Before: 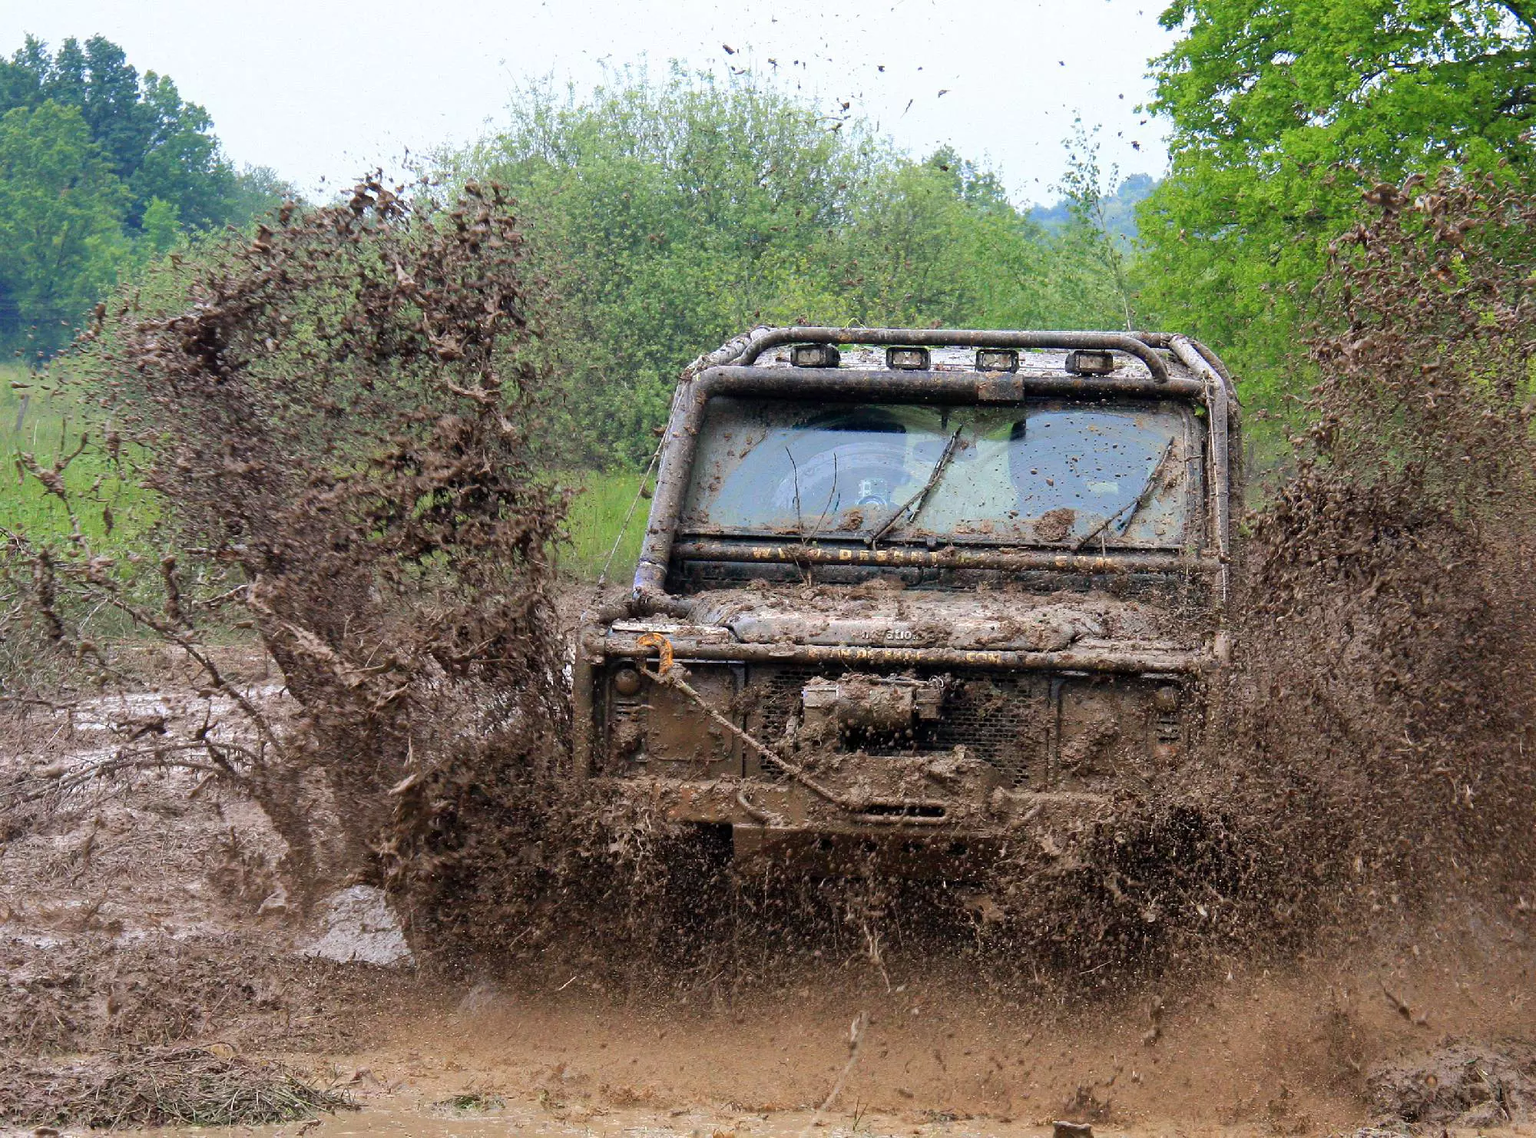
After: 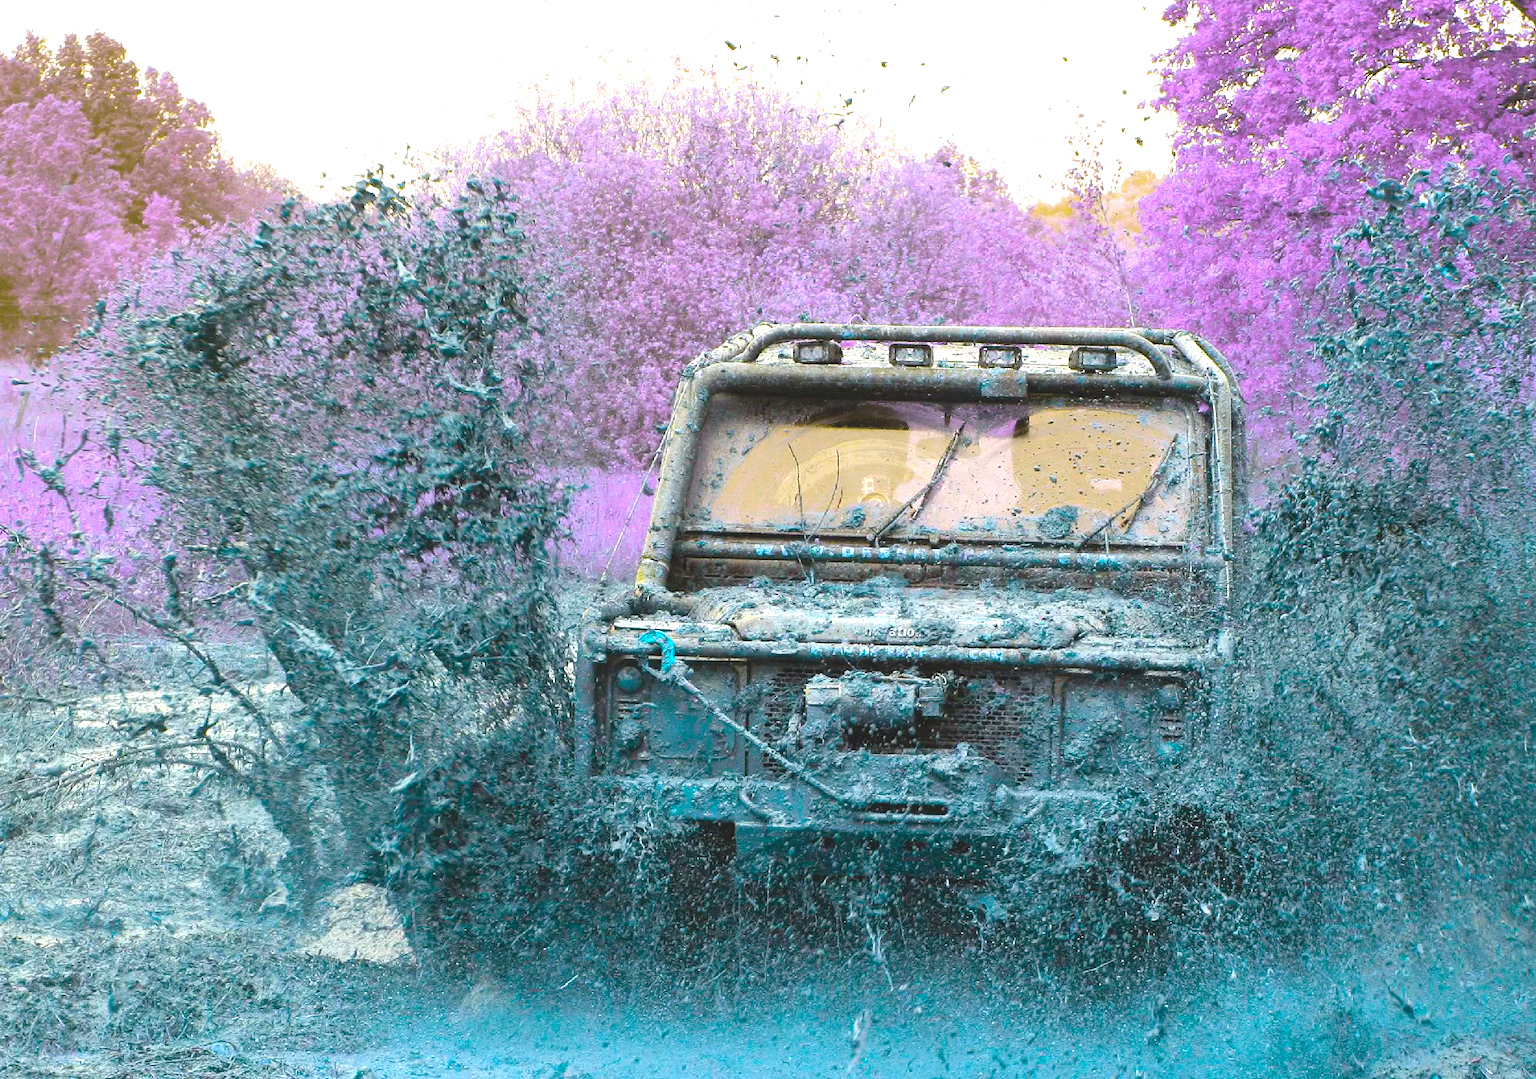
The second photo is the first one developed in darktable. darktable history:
crop: top 0.419%, right 0.262%, bottom 5.022%
exposure: exposure 1.22 EV, compensate highlight preservation false
contrast brightness saturation: contrast -0.26, saturation -0.422
color balance rgb: perceptual saturation grading › global saturation 25.109%, hue shift 179.35°, global vibrance 49.716%, contrast 0.691%
